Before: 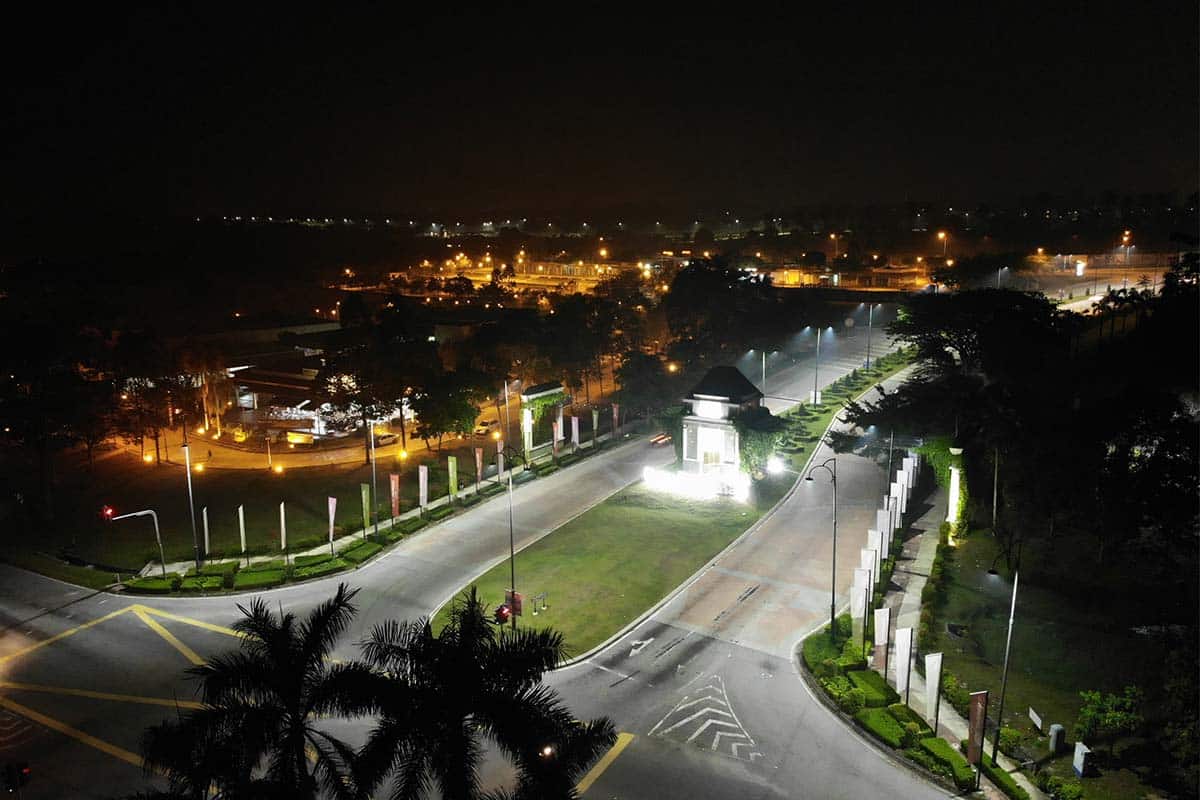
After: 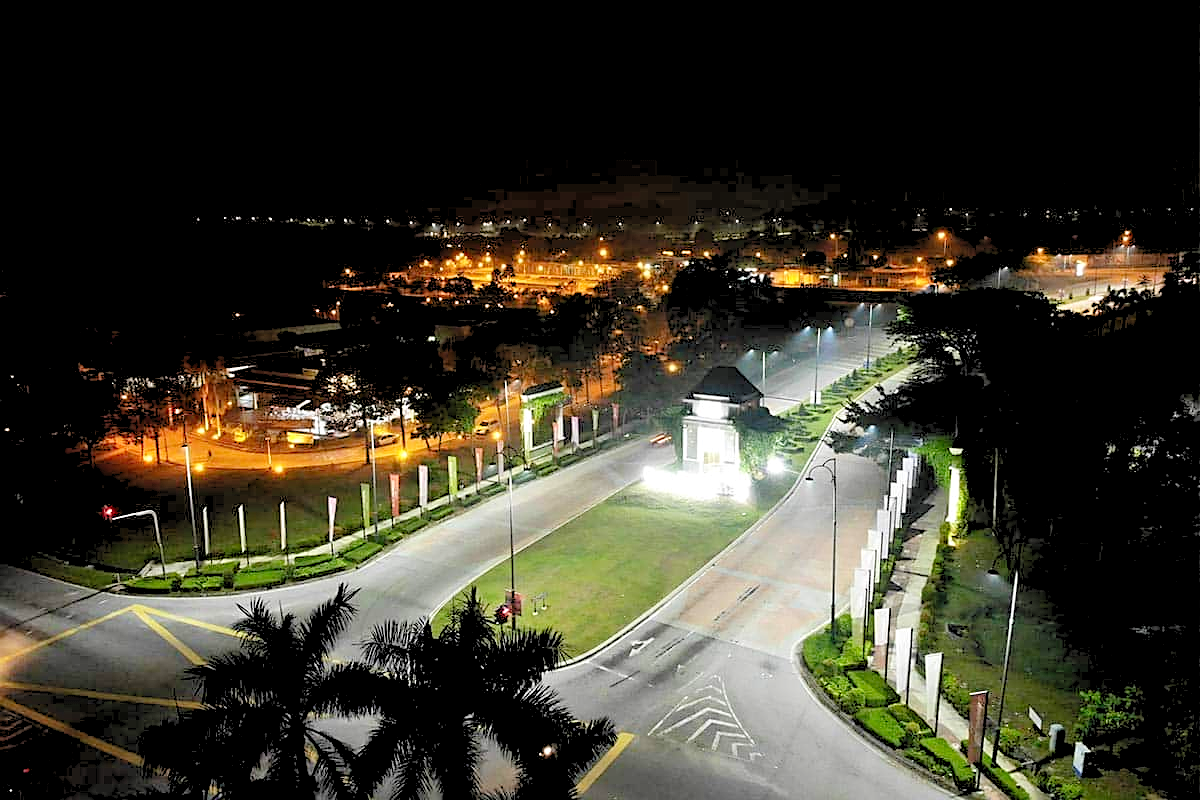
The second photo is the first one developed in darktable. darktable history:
sharpen: on, module defaults
levels: levels [0.072, 0.414, 0.976]
